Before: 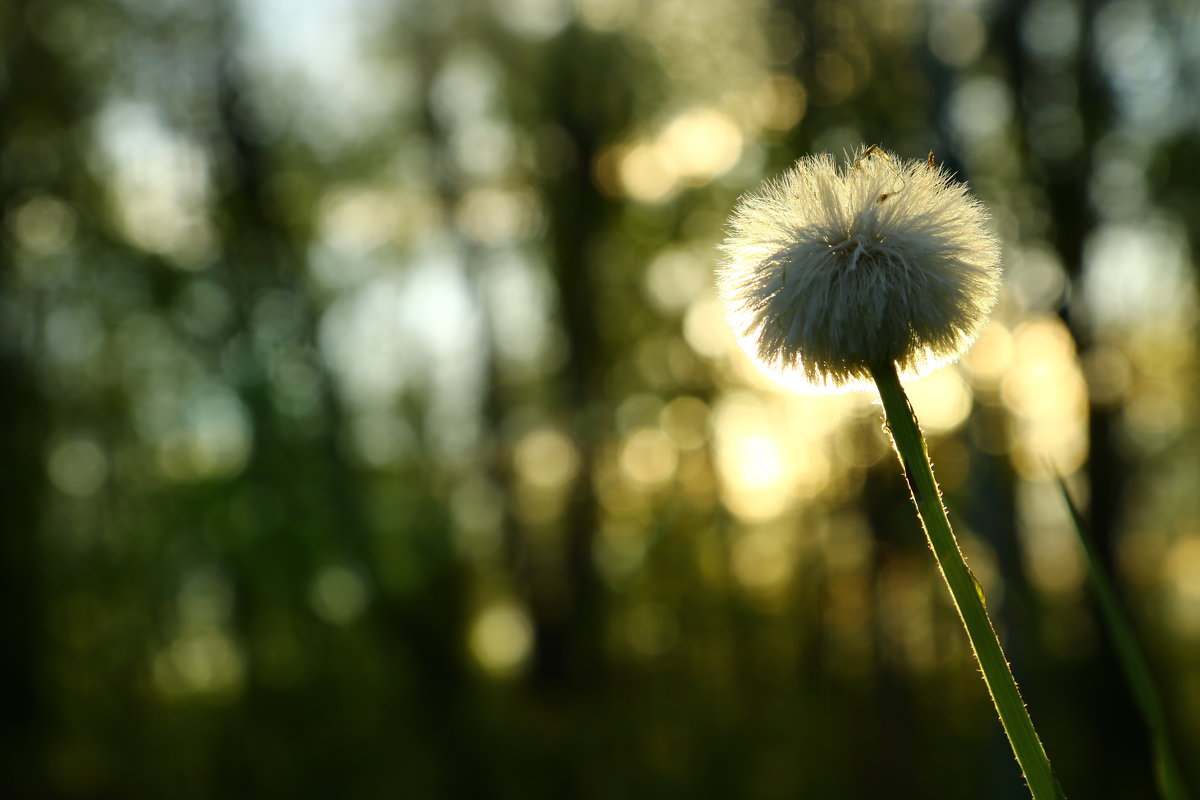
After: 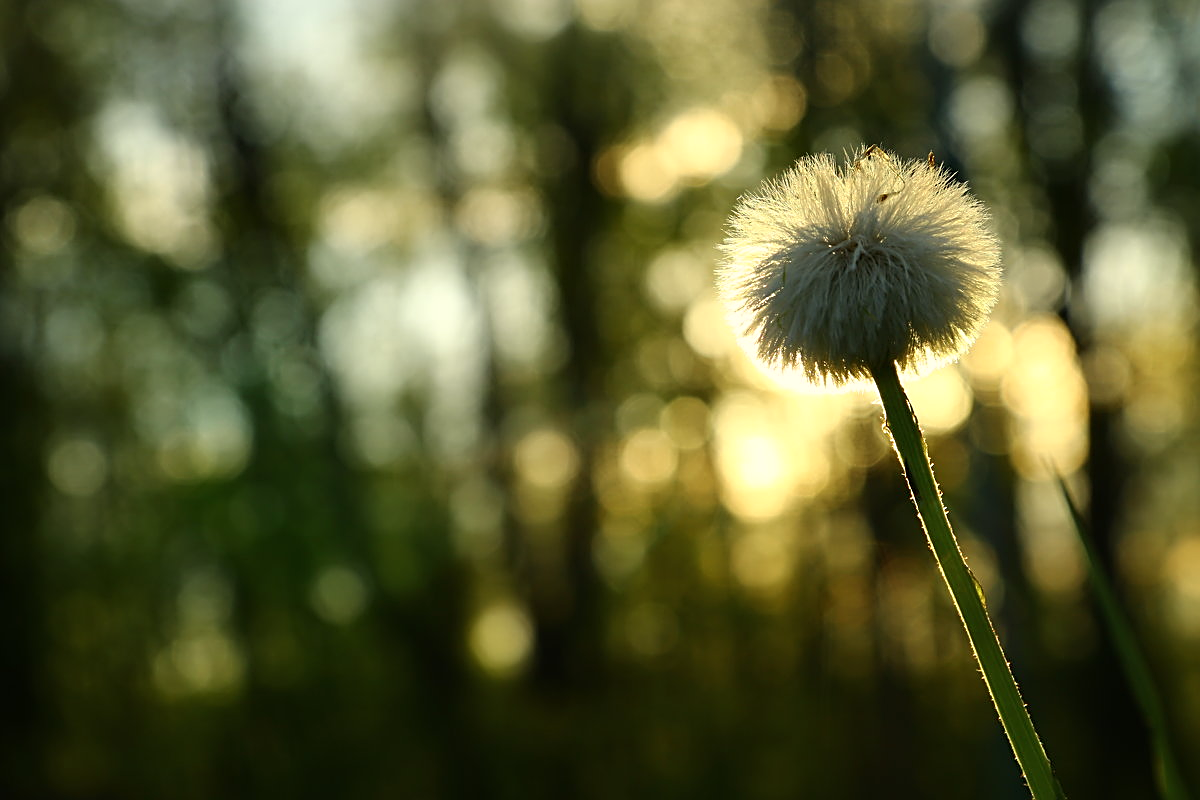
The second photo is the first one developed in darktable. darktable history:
white balance: red 1.029, blue 0.92
sharpen: amount 0.6
